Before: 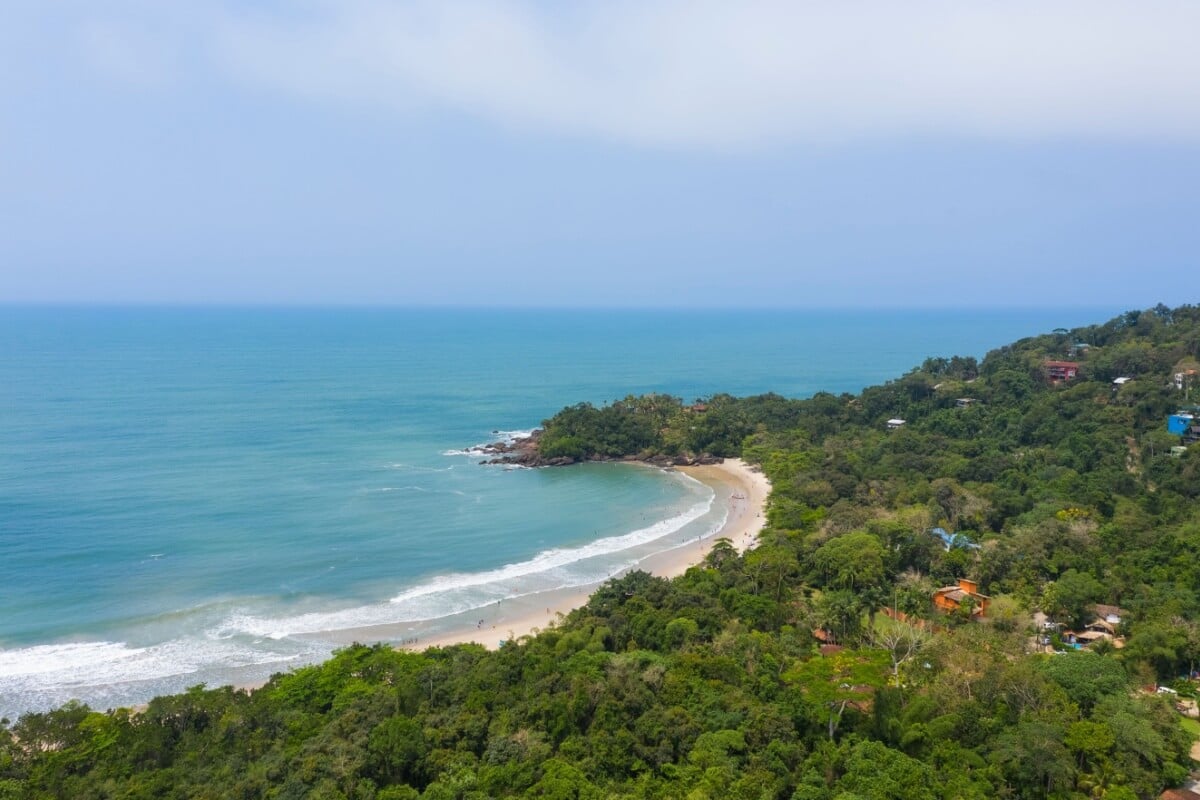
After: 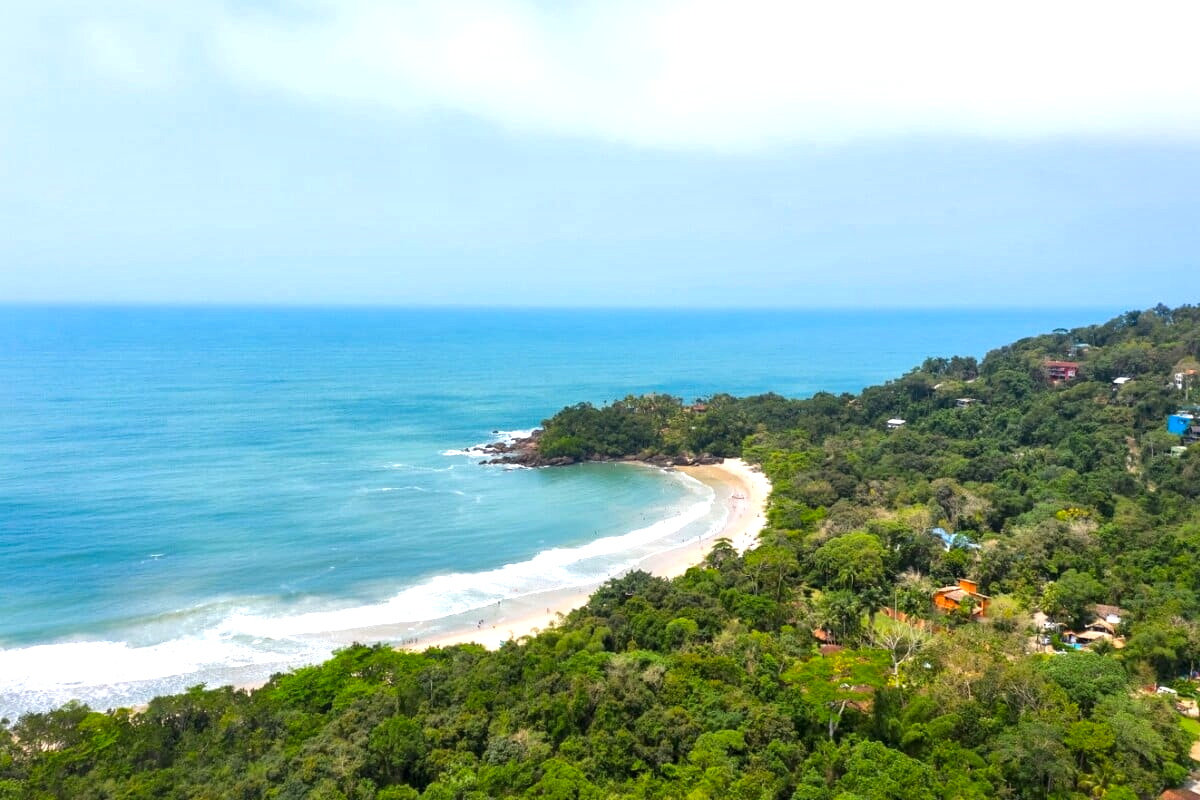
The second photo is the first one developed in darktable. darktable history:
vibrance: vibrance 100%
exposure: black level correction 0, exposure 0.7 EV, compensate exposure bias true, compensate highlight preservation false
local contrast: mode bilateral grid, contrast 25, coarseness 60, detail 151%, midtone range 0.2
